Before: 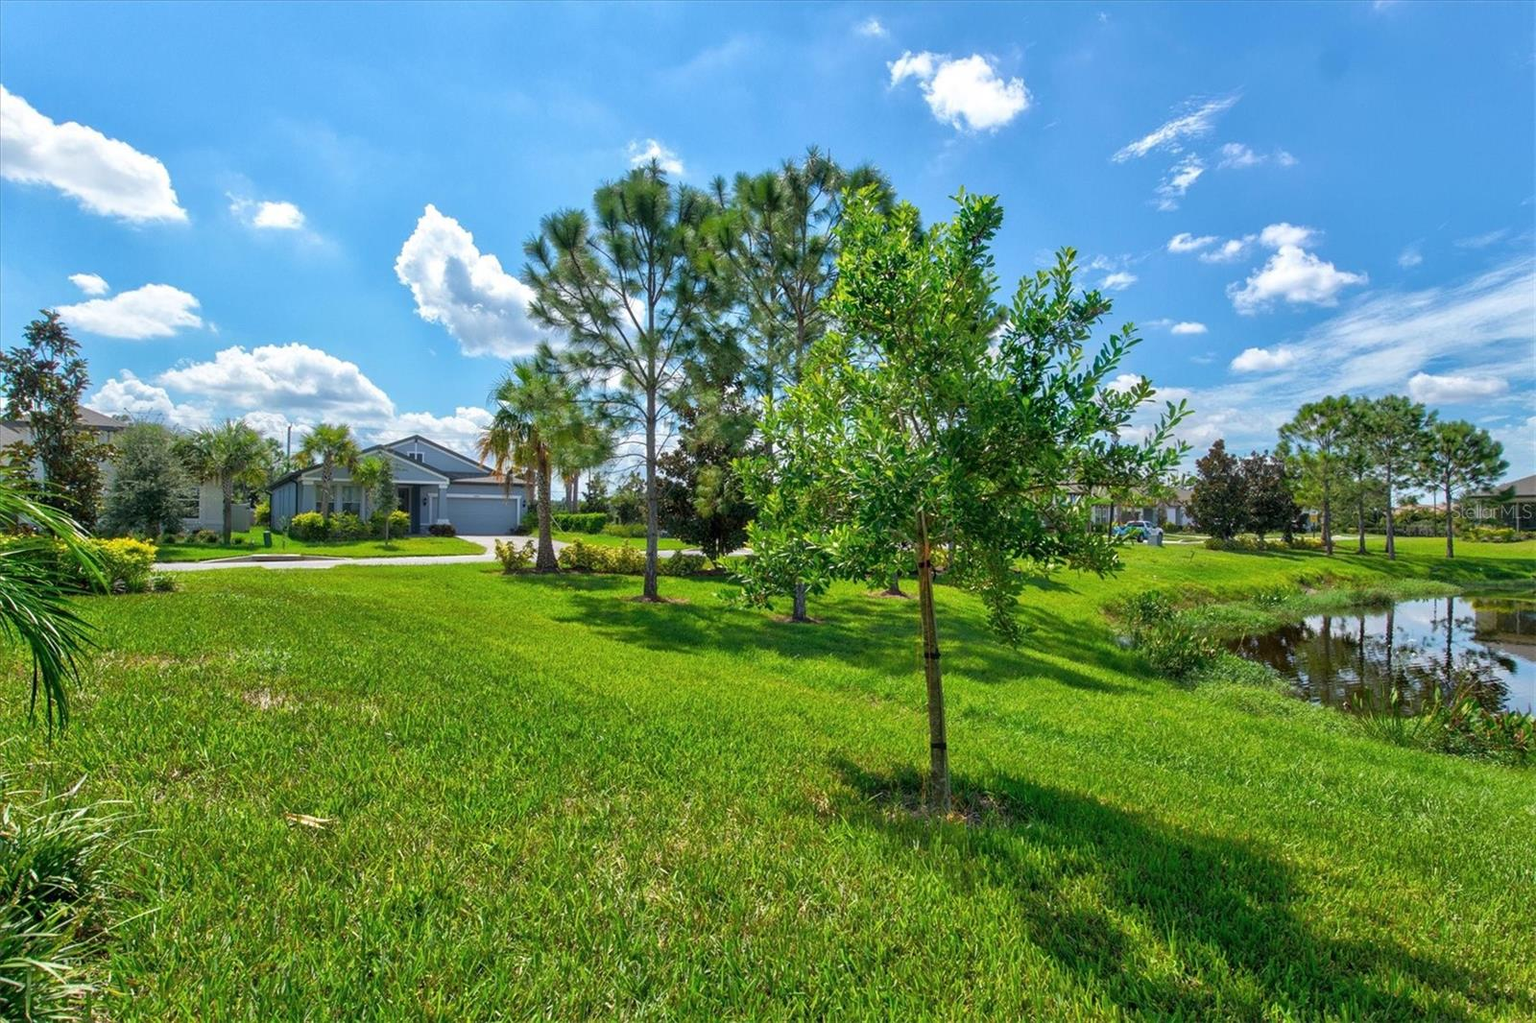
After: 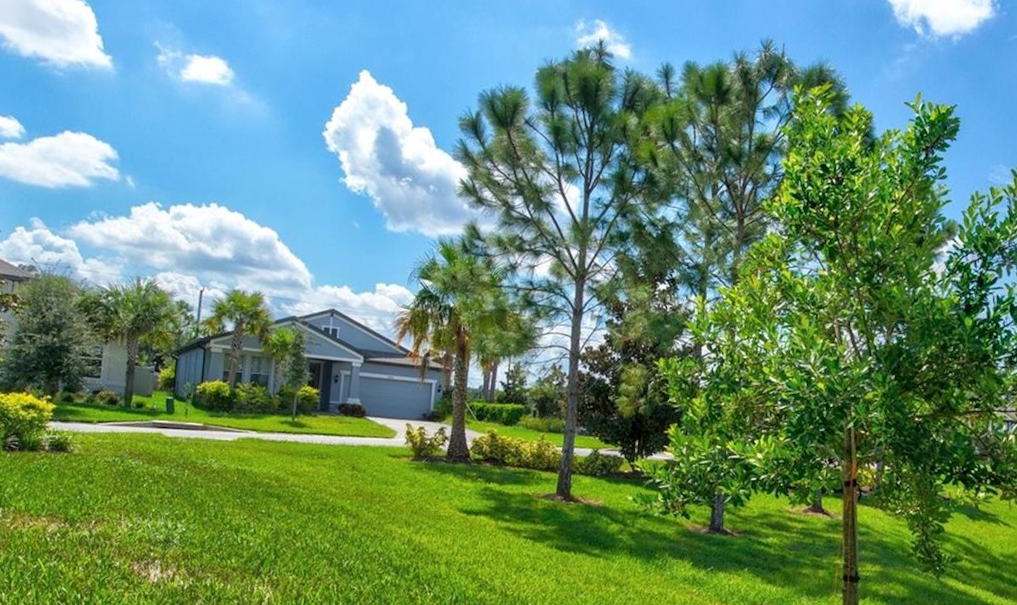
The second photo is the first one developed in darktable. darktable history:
local contrast: mode bilateral grid, contrast 15, coarseness 37, detail 104%, midtone range 0.2
crop and rotate: angle -4.33°, left 1.982%, top 6.727%, right 27.409%, bottom 30.19%
